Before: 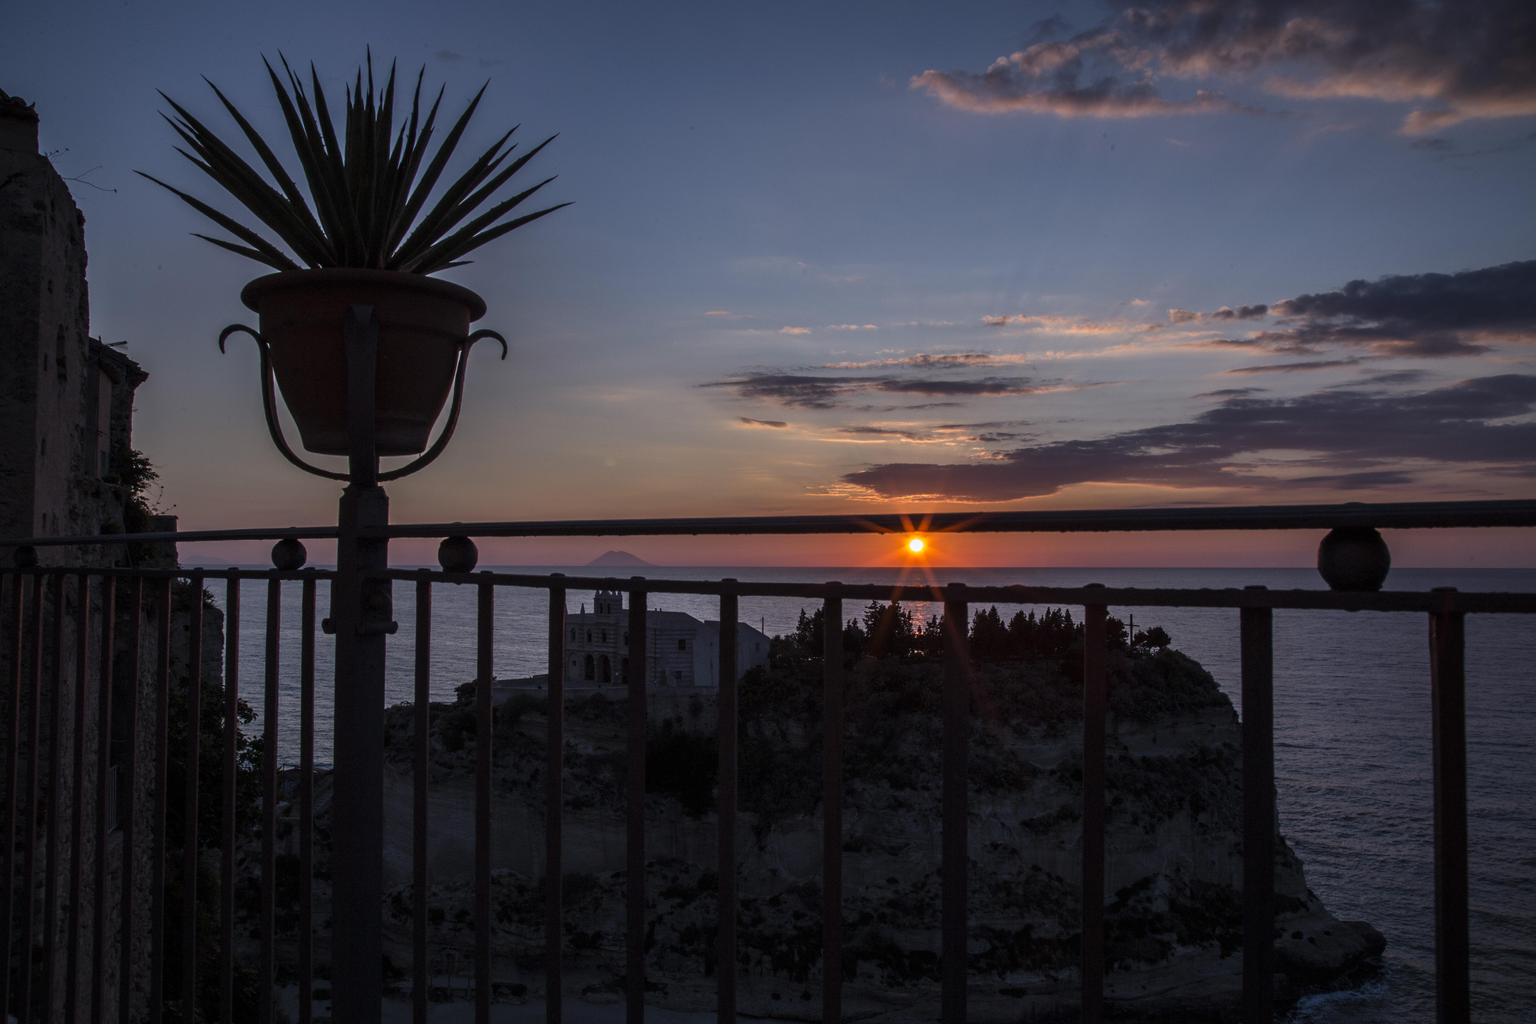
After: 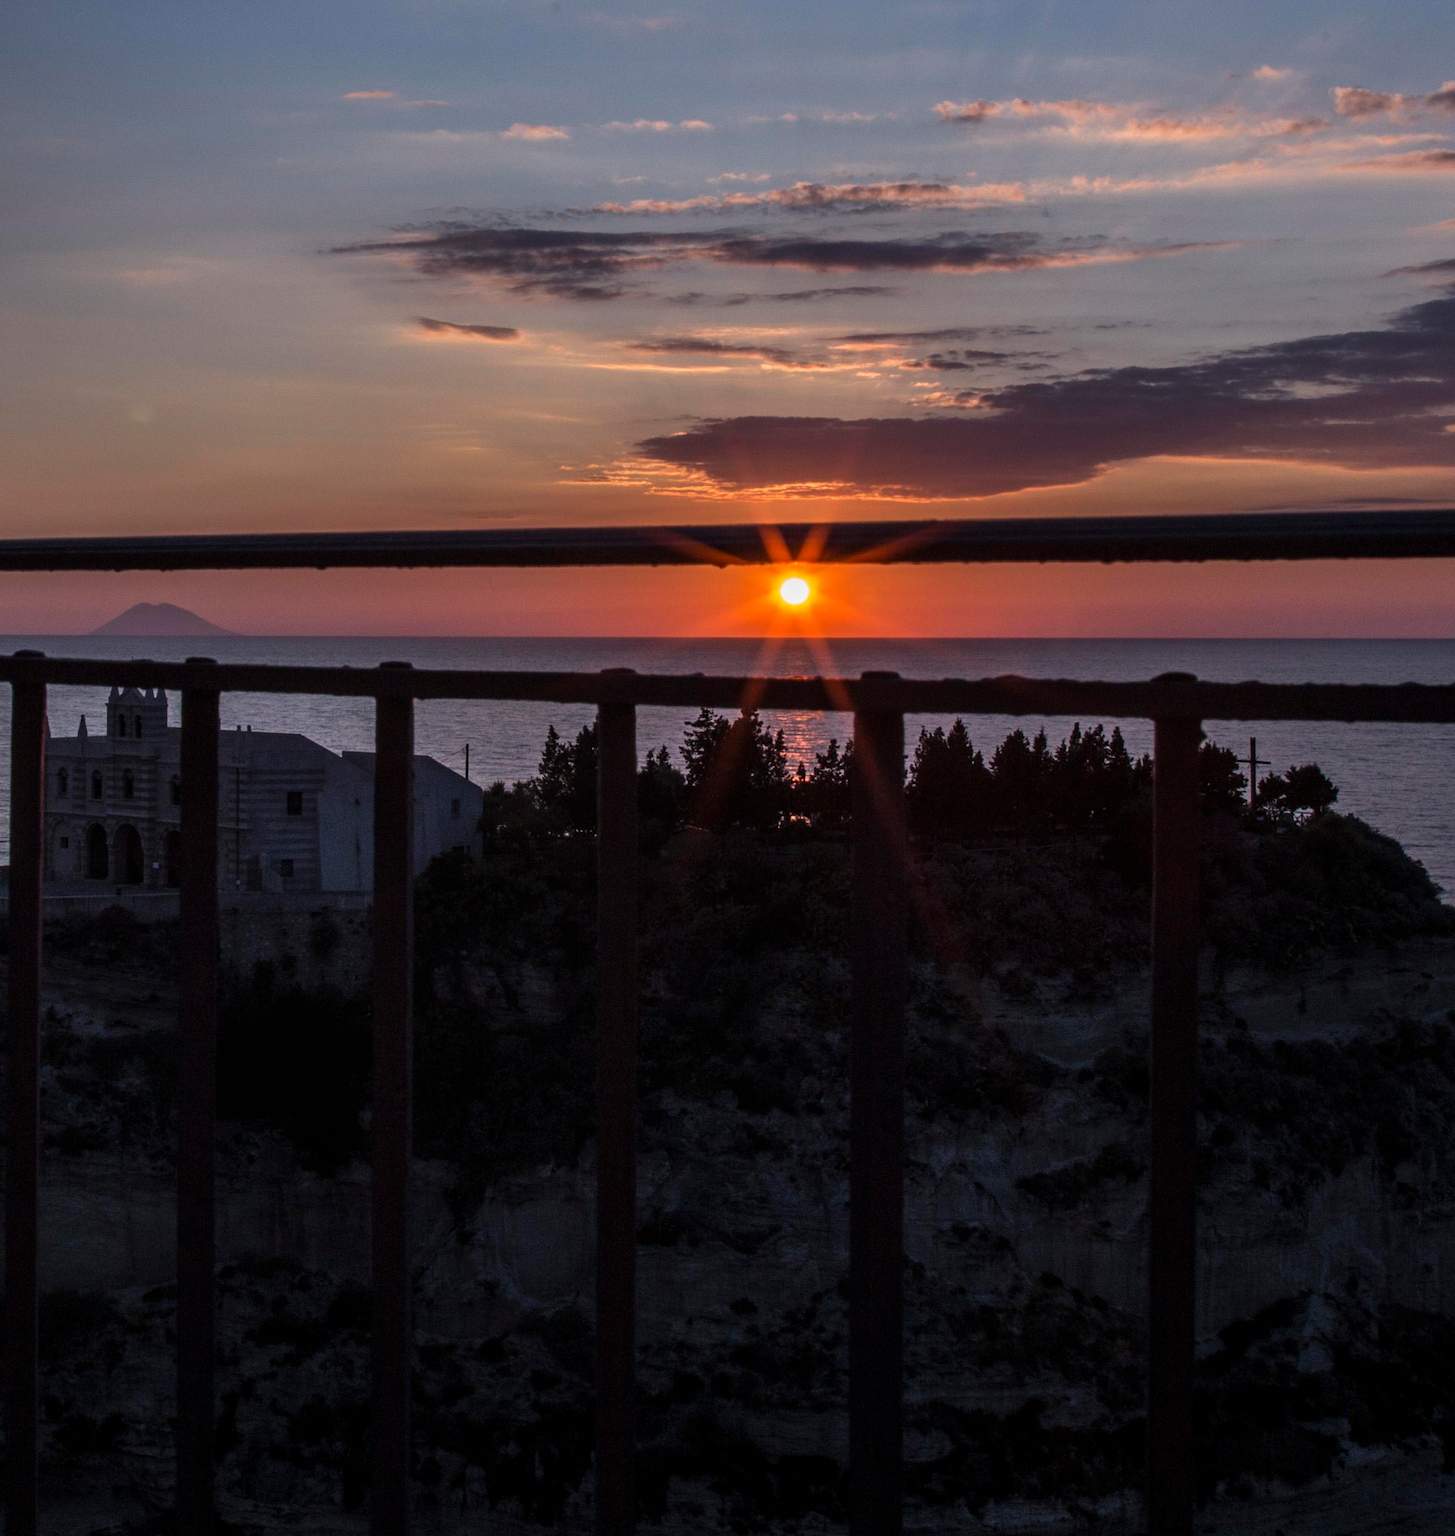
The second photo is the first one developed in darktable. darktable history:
local contrast: detail 110%
crop: left 35.432%, top 26.233%, right 20.145%, bottom 3.432%
